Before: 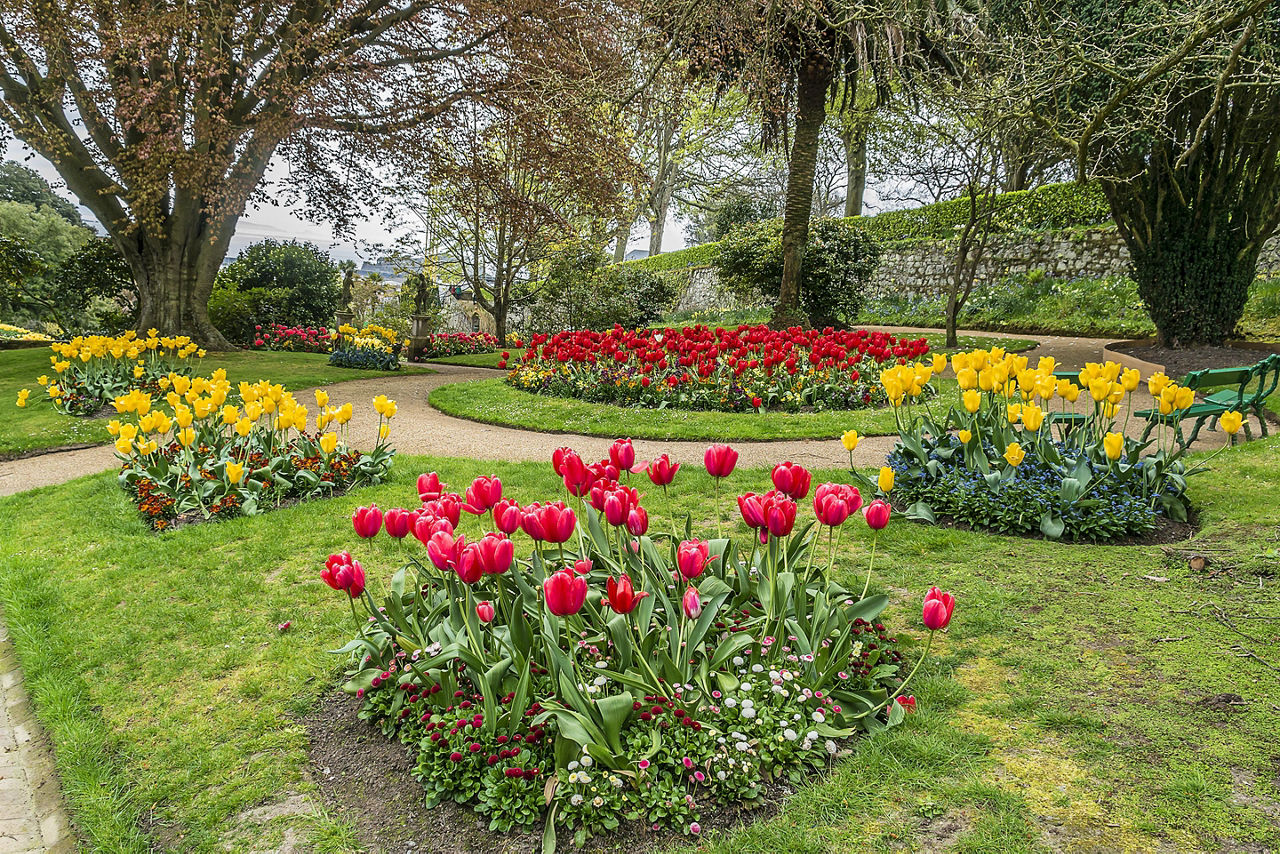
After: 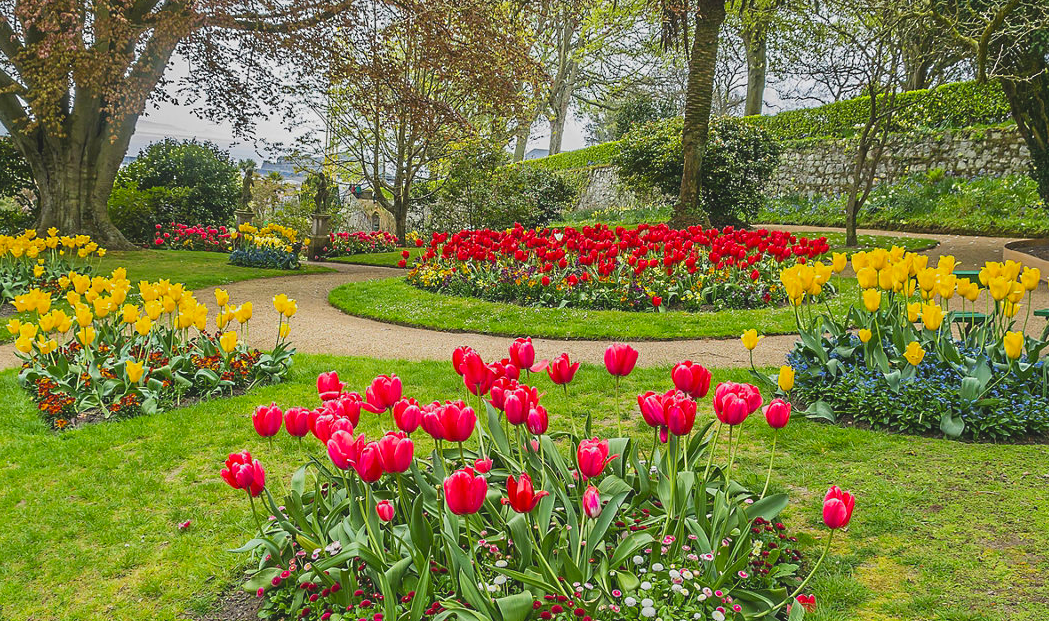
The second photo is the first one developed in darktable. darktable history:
contrast brightness saturation: contrast -0.19, saturation 0.19
crop: left 7.856%, top 11.836%, right 10.12%, bottom 15.387%
levels: levels [0, 0.492, 0.984]
sharpen: radius 5.325, amount 0.312, threshold 26.433
base curve: curves: ch0 [(0, 0) (0.283, 0.295) (1, 1)], preserve colors none
